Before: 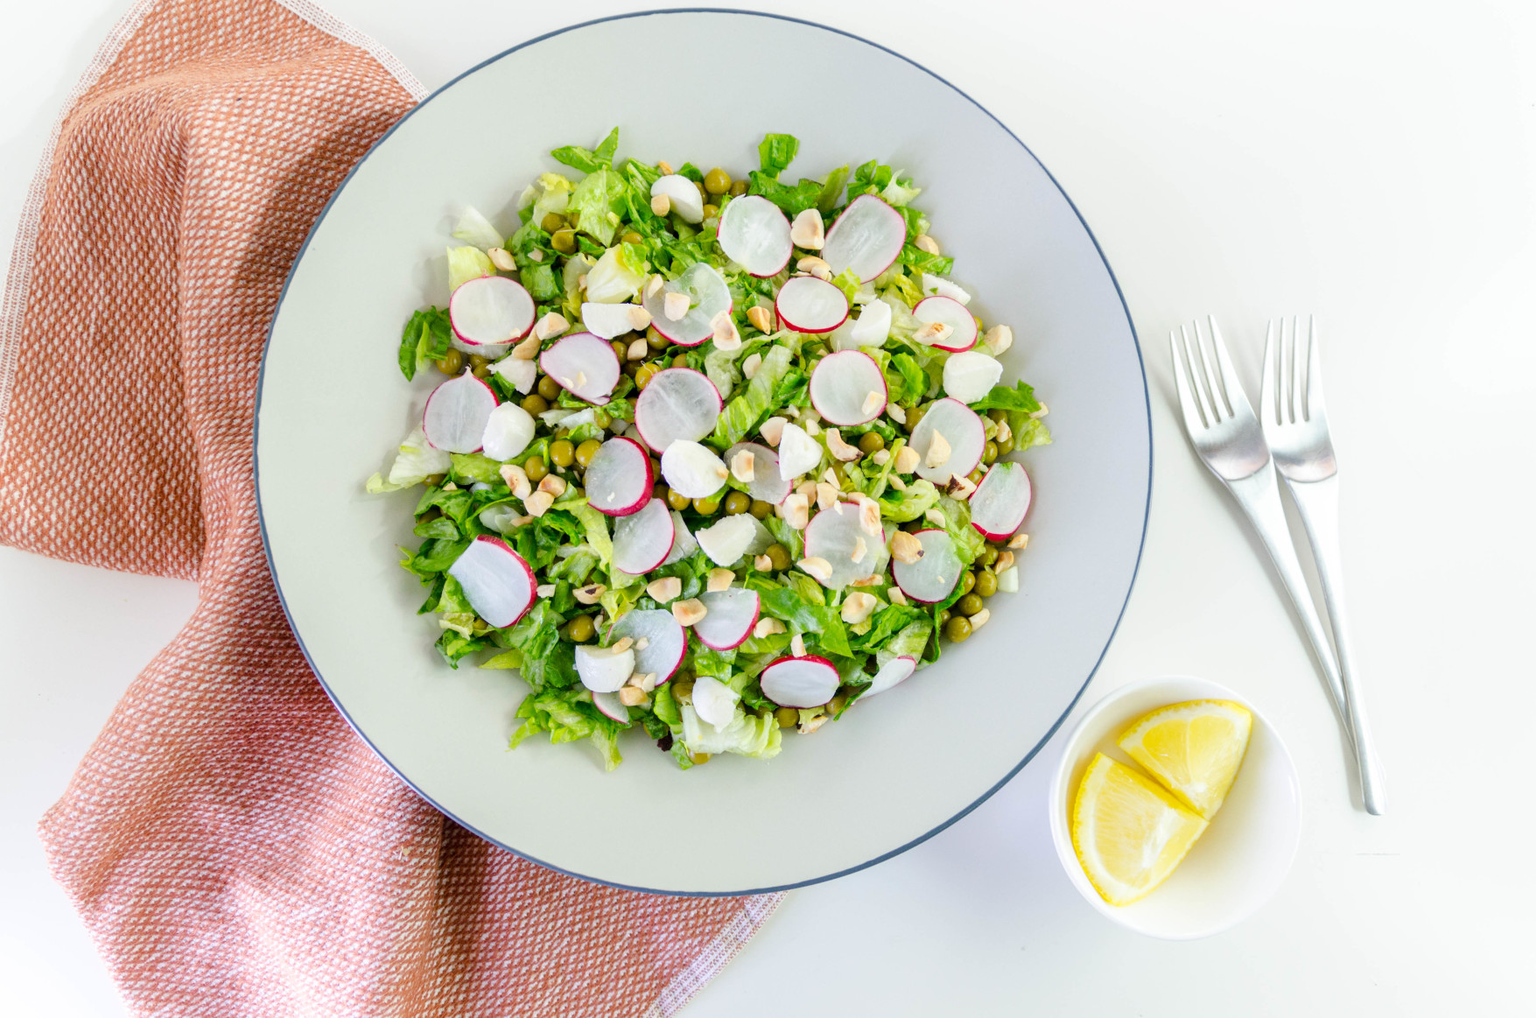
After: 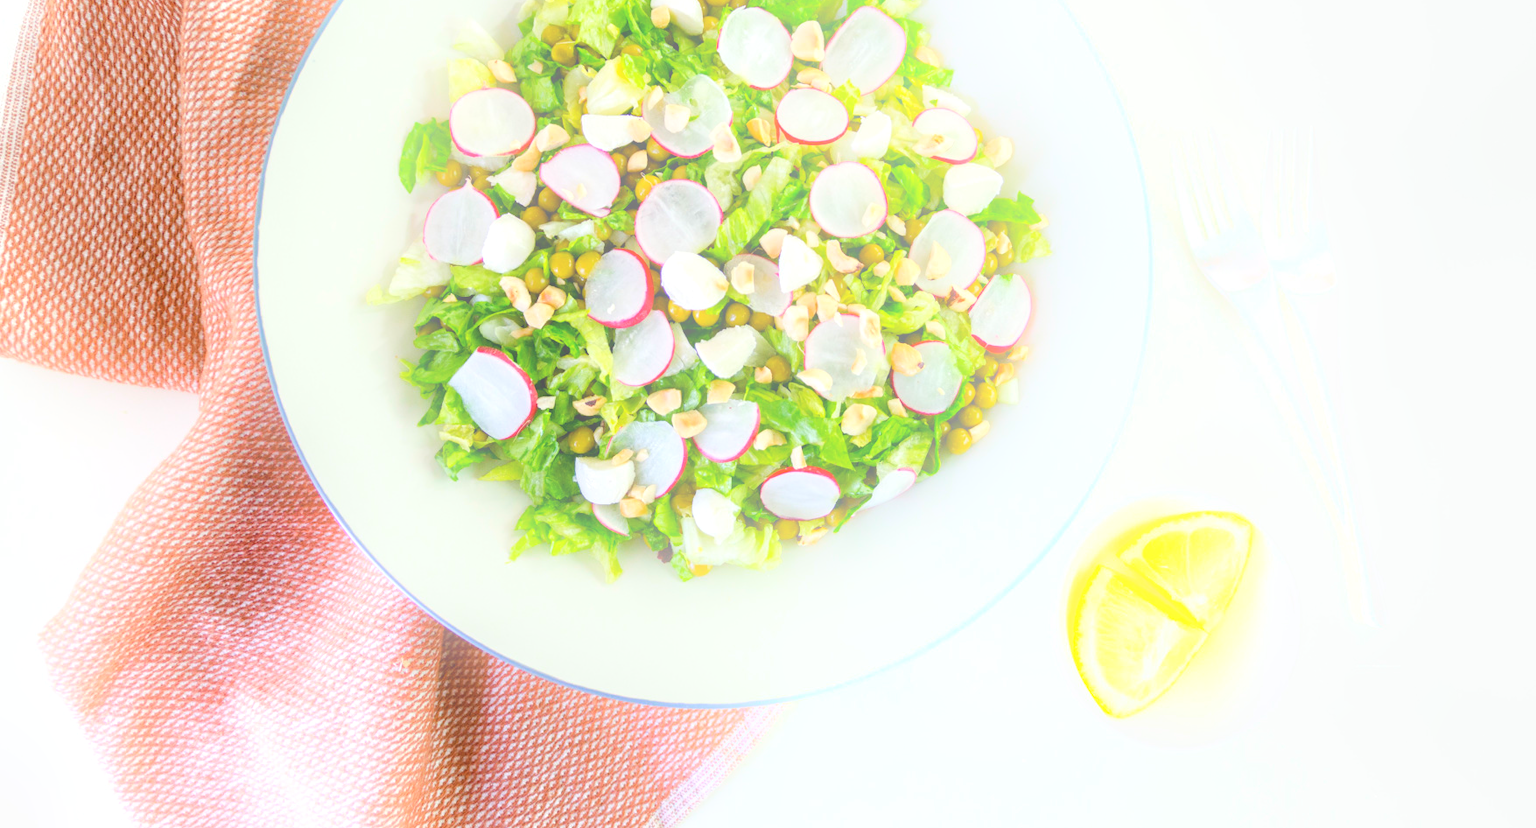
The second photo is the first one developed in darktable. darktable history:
exposure: exposure 0.3 EV, compensate highlight preservation false
bloom: size 16%, threshold 98%, strength 20%
crop and rotate: top 18.507%
